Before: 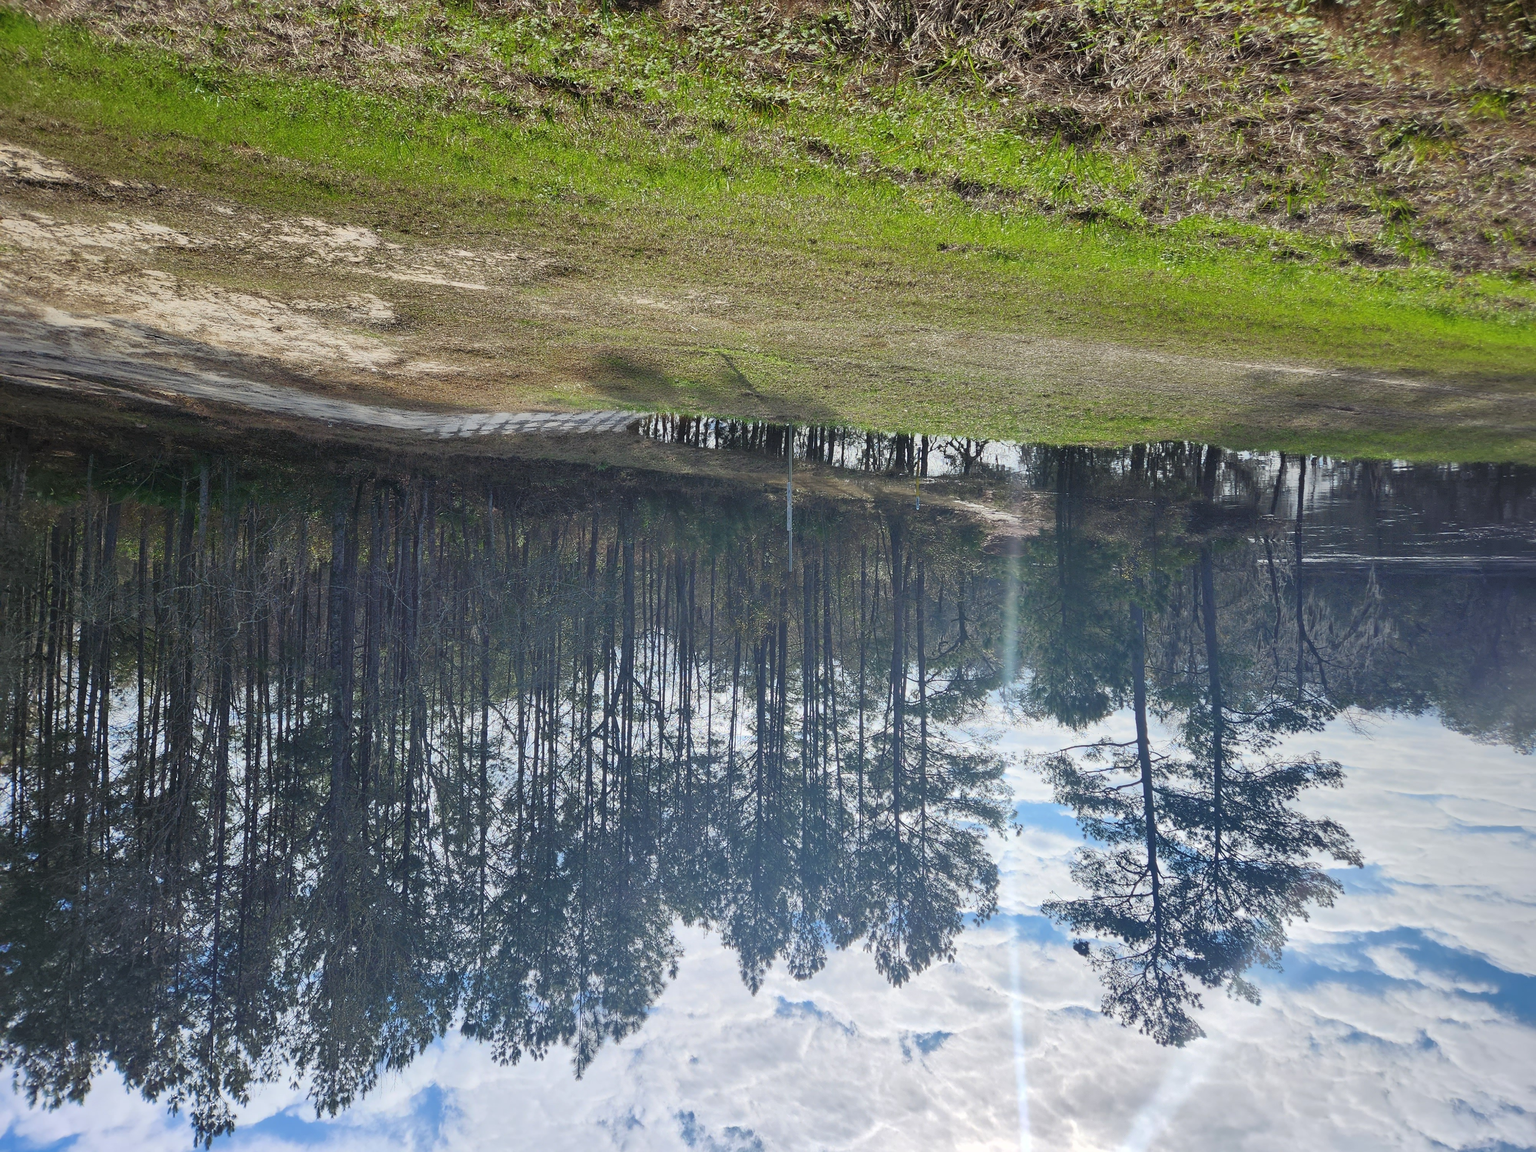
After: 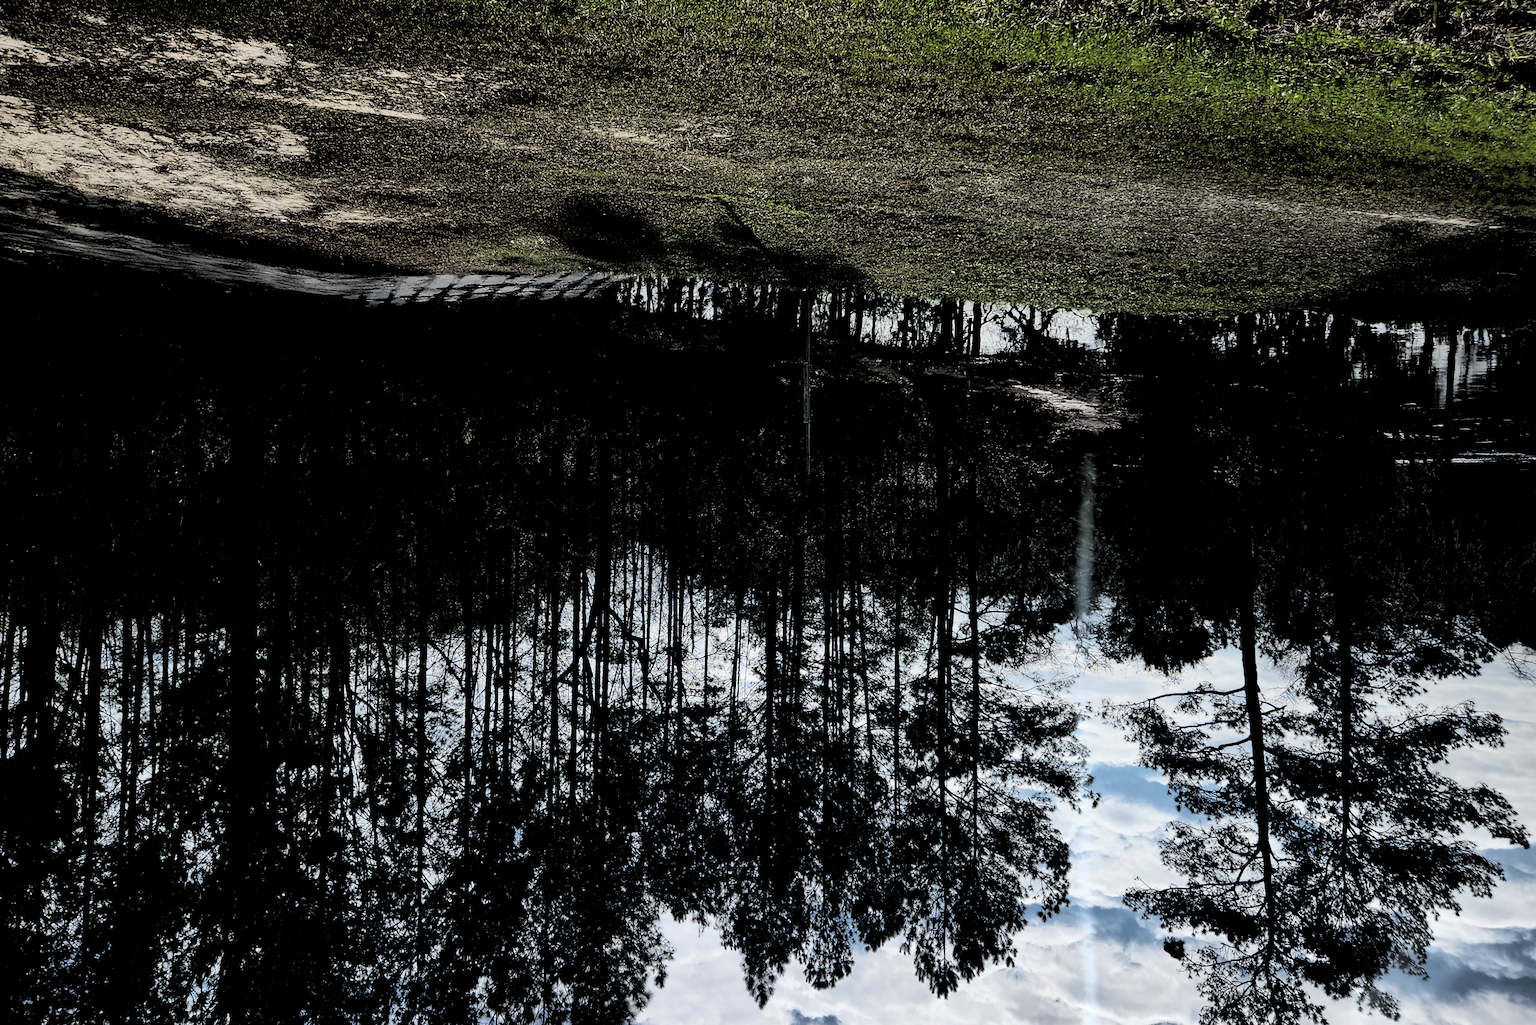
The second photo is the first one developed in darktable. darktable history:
levels: levels [0.514, 0.759, 1]
contrast brightness saturation: contrast 0.24, brightness 0.09
crop: left 9.712%, top 16.928%, right 10.845%, bottom 12.332%
